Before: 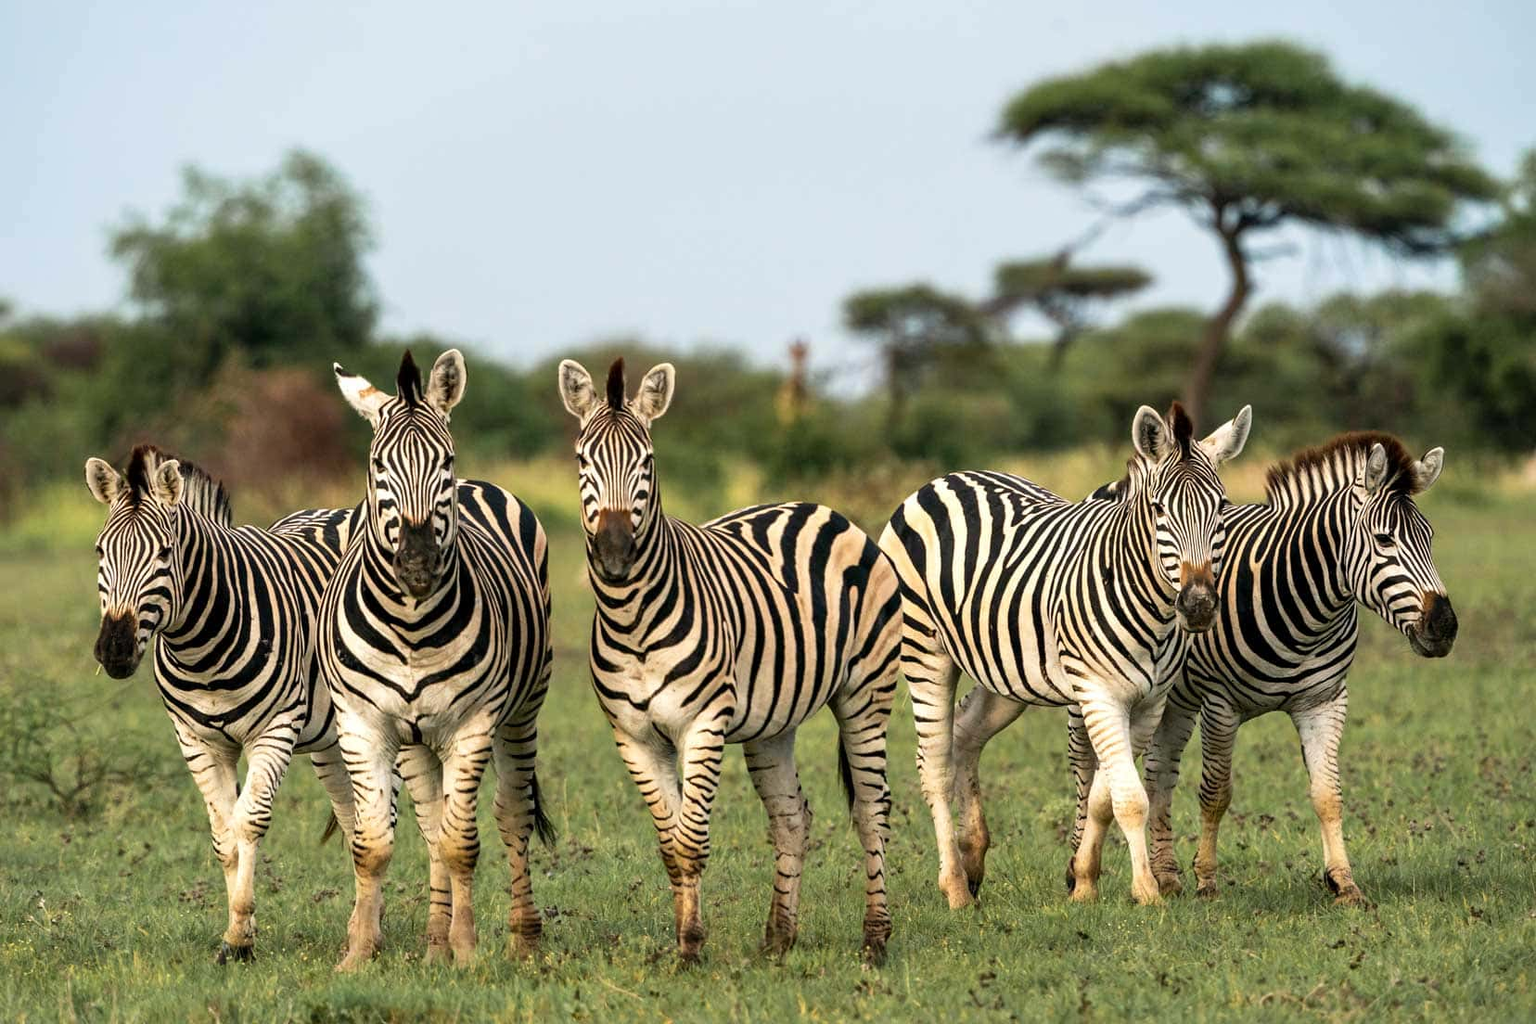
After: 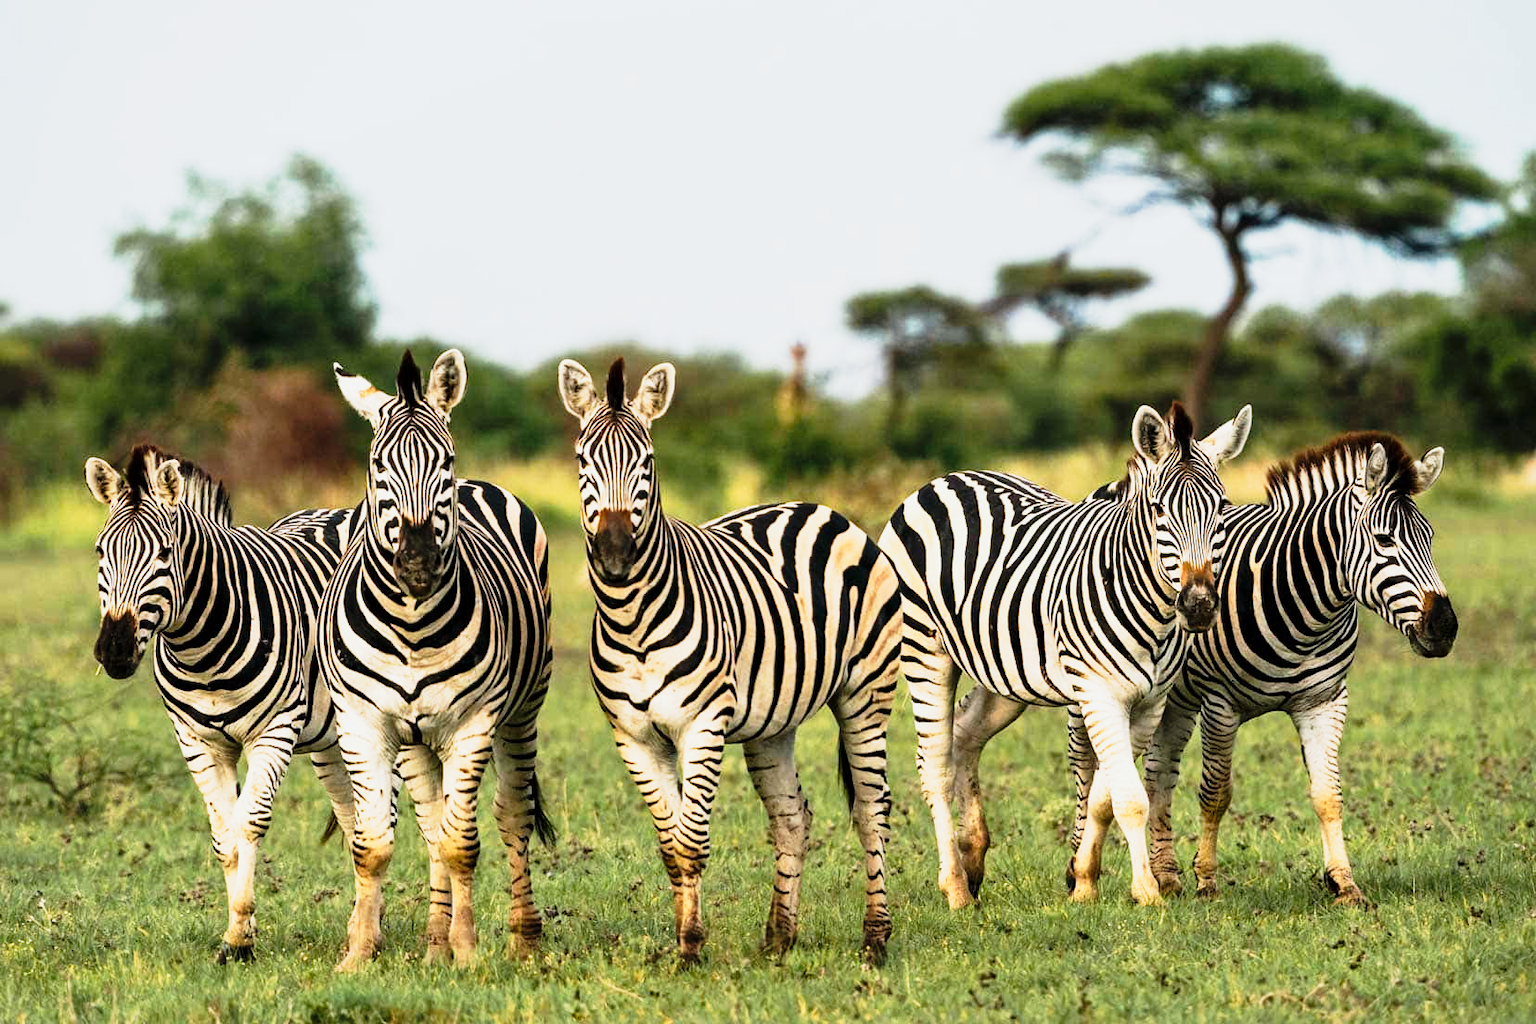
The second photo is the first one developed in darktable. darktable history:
tone curve: curves: ch0 [(0, 0) (0.046, 0.031) (0.163, 0.114) (0.391, 0.432) (0.488, 0.561) (0.695, 0.839) (0.785, 0.904) (1, 0.965)]; ch1 [(0, 0) (0.248, 0.252) (0.427, 0.412) (0.482, 0.462) (0.499, 0.497) (0.518, 0.52) (0.535, 0.577) (0.585, 0.623) (0.679, 0.743) (0.788, 0.809) (1, 1)]; ch2 [(0, 0) (0.313, 0.262) (0.427, 0.417) (0.473, 0.47) (0.503, 0.503) (0.523, 0.515) (0.557, 0.596) (0.598, 0.646) (0.708, 0.771) (1, 1)], preserve colors none
